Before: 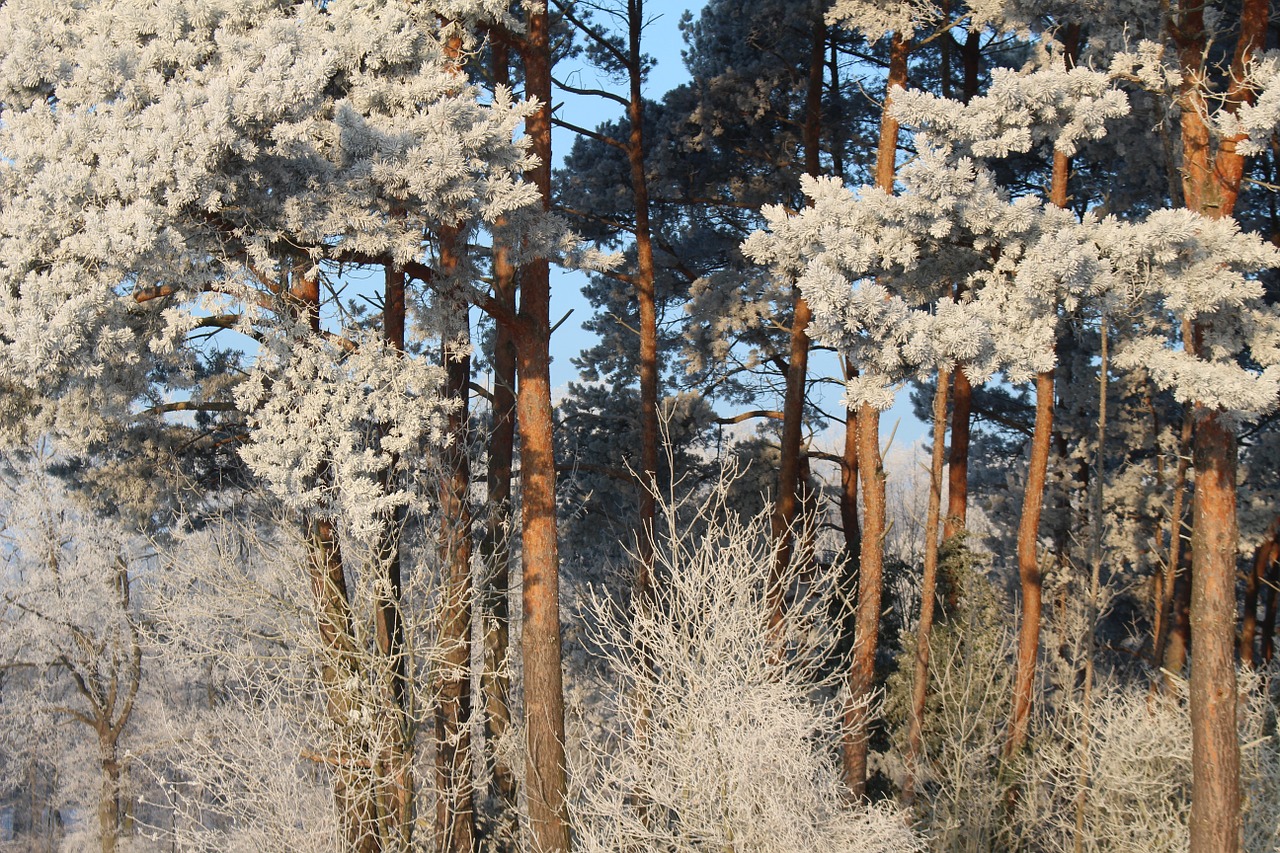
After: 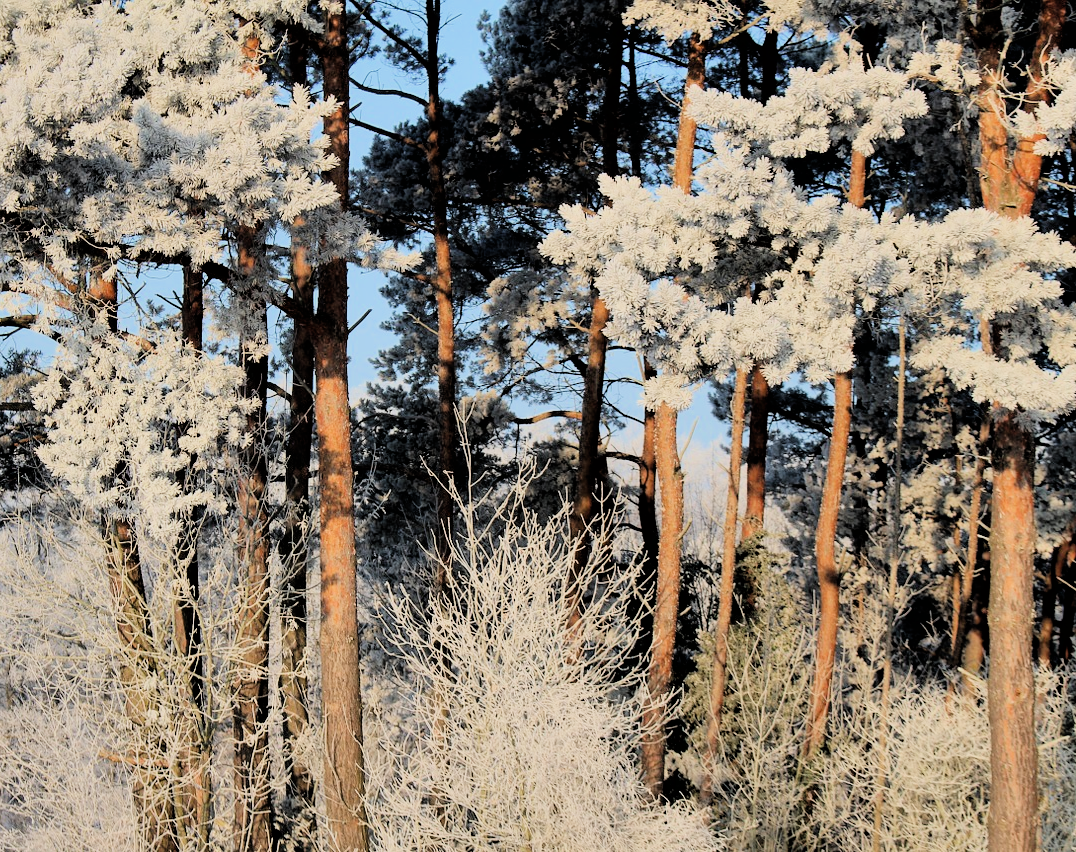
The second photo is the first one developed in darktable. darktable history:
shadows and highlights: highlights color adjustment 53.16%, low approximation 0.01, soften with gaussian
filmic rgb: black relative exposure -3.09 EV, white relative exposure 7.01 EV, hardness 1.47, contrast 1.346, color science v6 (2022)
exposure: black level correction 0, exposure 0.703 EV, compensate exposure bias true, compensate highlight preservation false
crop: left 15.802%
